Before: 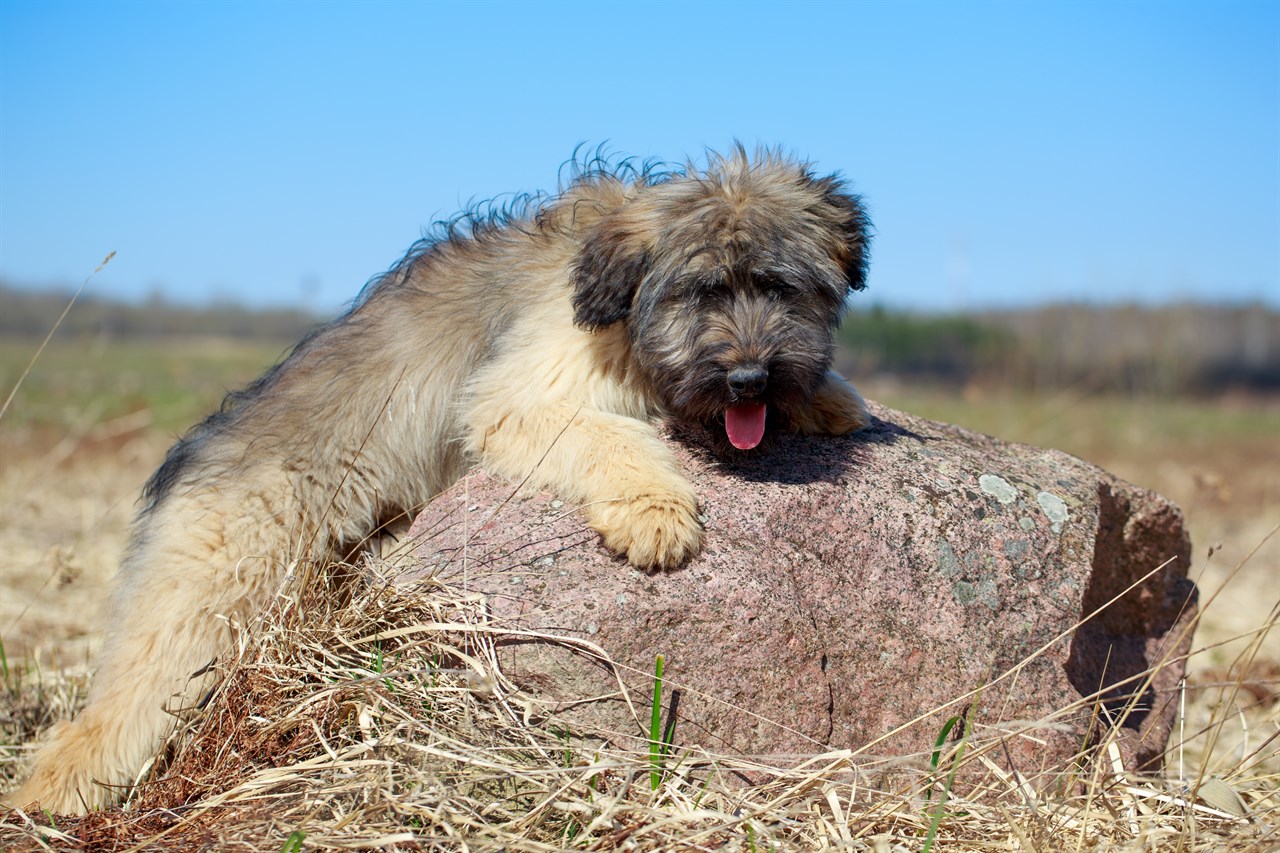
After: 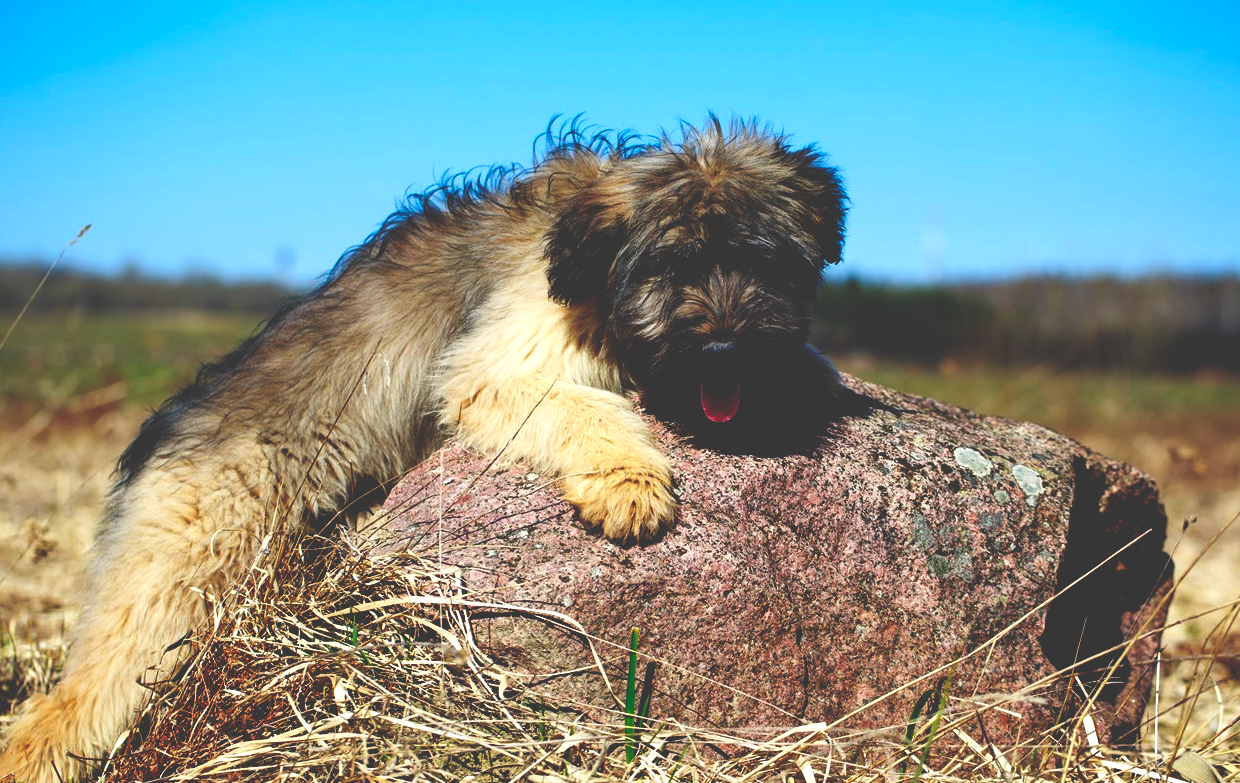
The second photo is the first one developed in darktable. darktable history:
crop: left 1.964%, top 3.251%, right 1.122%, bottom 4.933%
base curve: curves: ch0 [(0, 0.036) (0.083, 0.04) (0.804, 1)], preserve colors none
white balance: emerald 1
